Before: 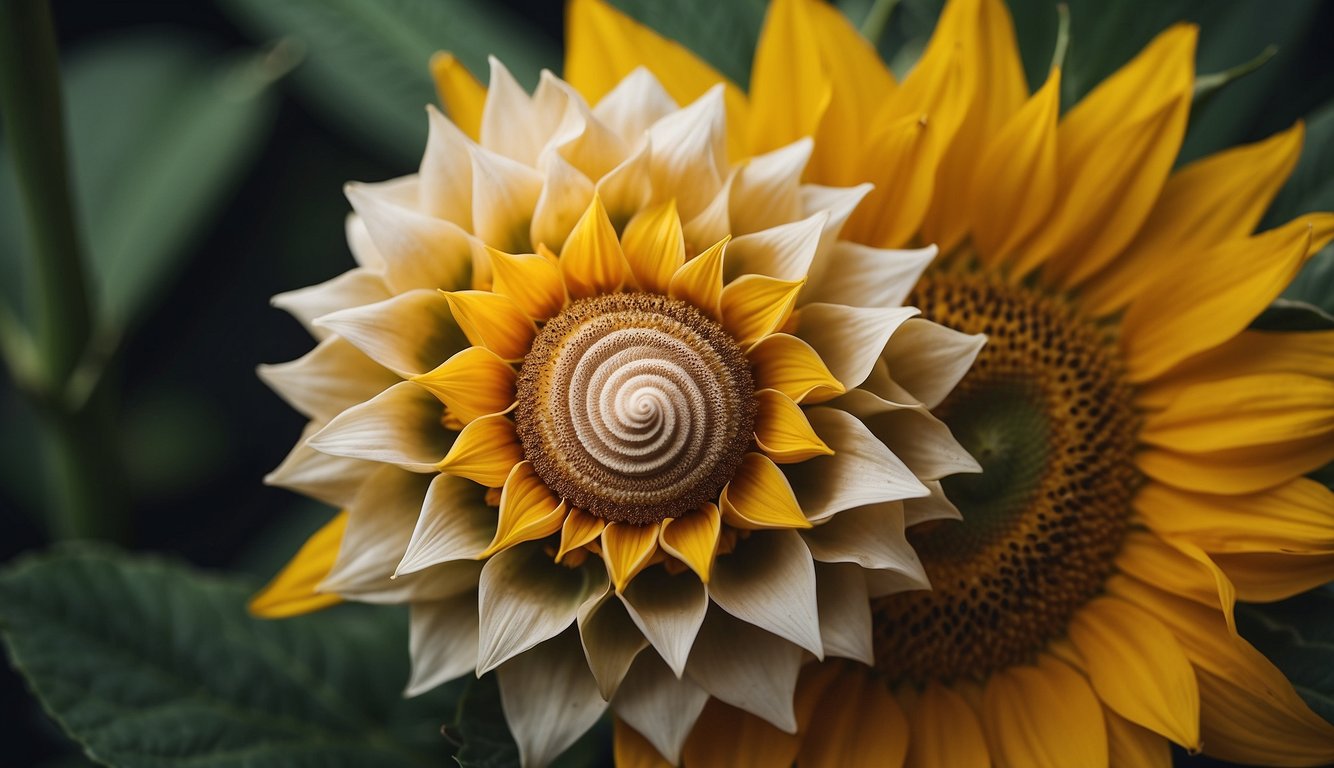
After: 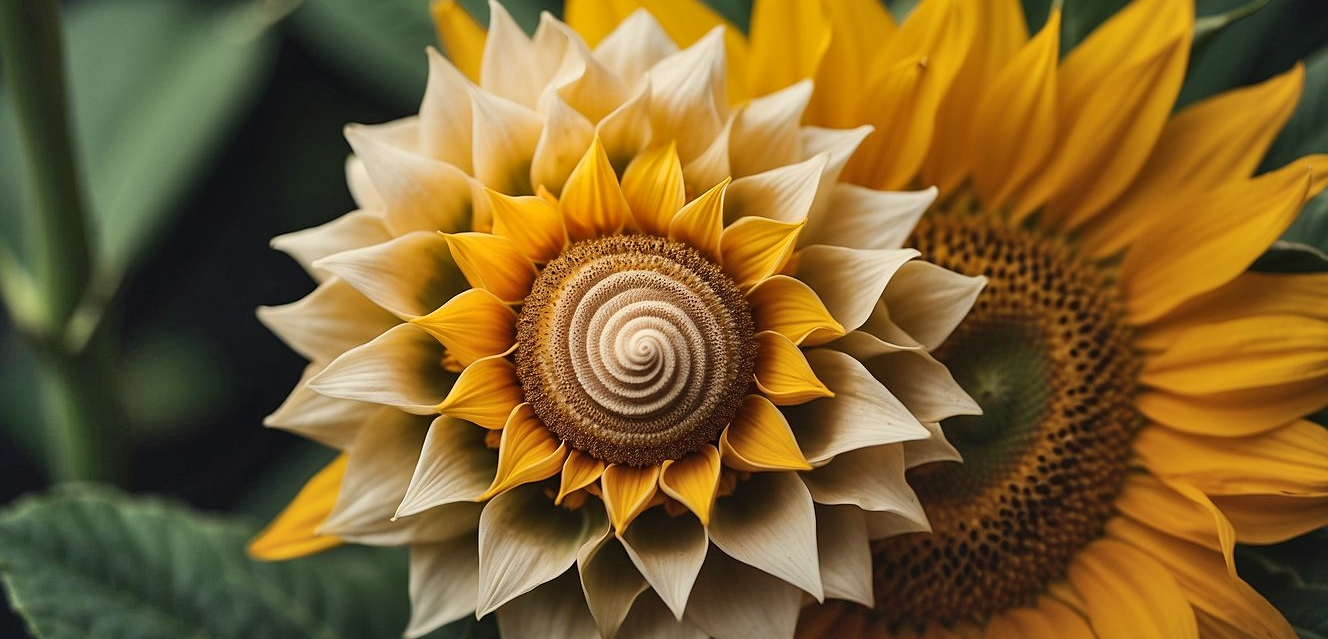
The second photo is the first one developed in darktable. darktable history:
white balance: red 1.029, blue 0.92
crop: top 7.625%, bottom 8.027%
shadows and highlights: shadows 60, soften with gaussian
sharpen: amount 0.2
